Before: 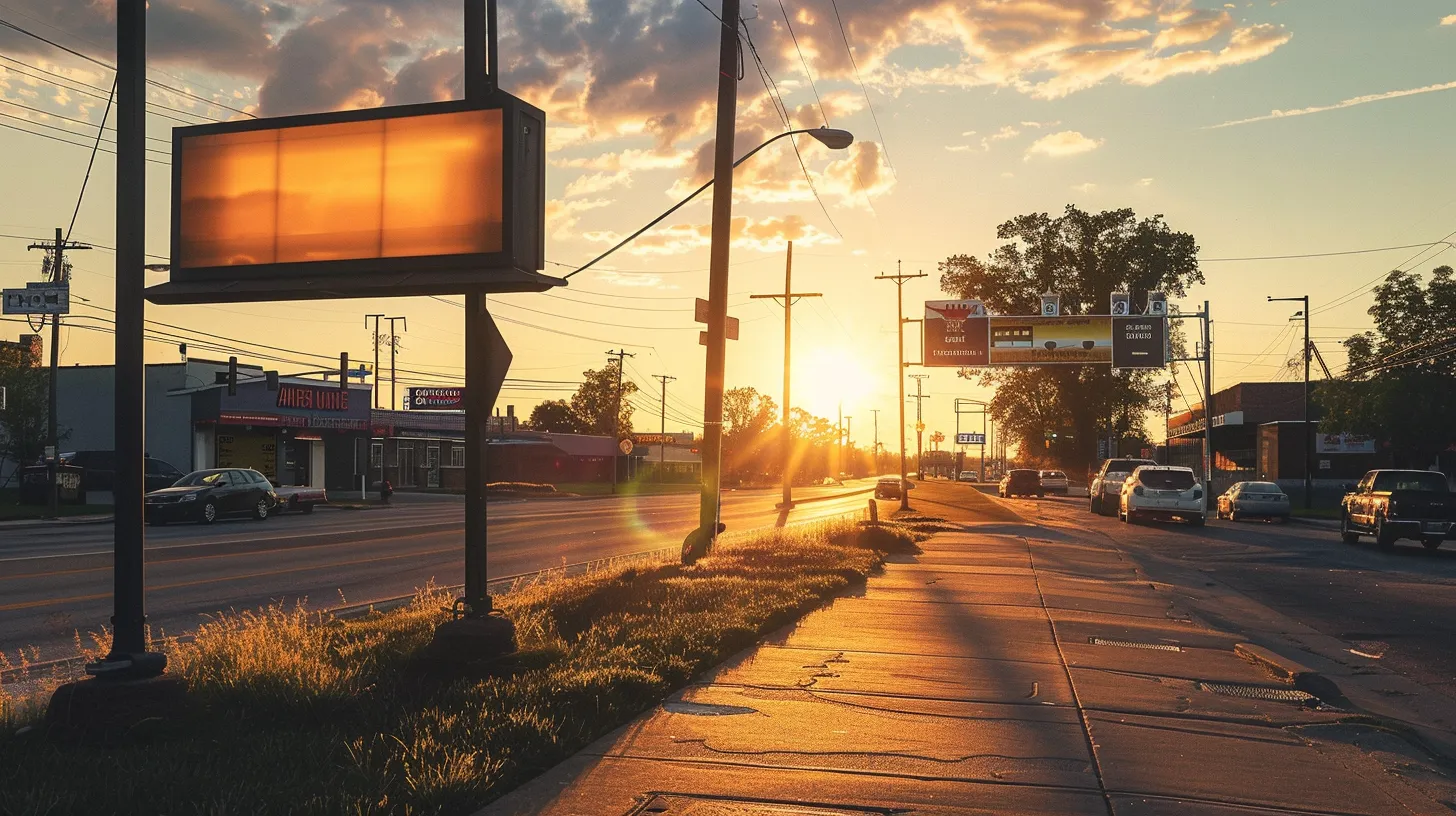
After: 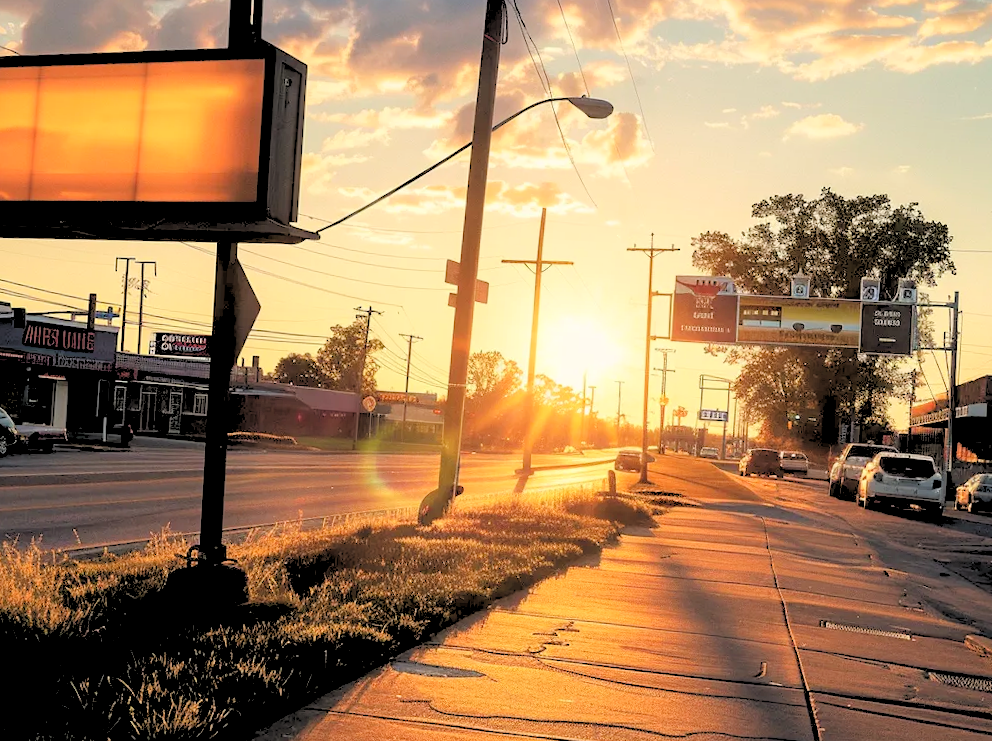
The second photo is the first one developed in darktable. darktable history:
rgb levels: levels [[0.027, 0.429, 0.996], [0, 0.5, 1], [0, 0.5, 1]]
crop and rotate: angle -3.27°, left 14.277%, top 0.028%, right 10.766%, bottom 0.028%
